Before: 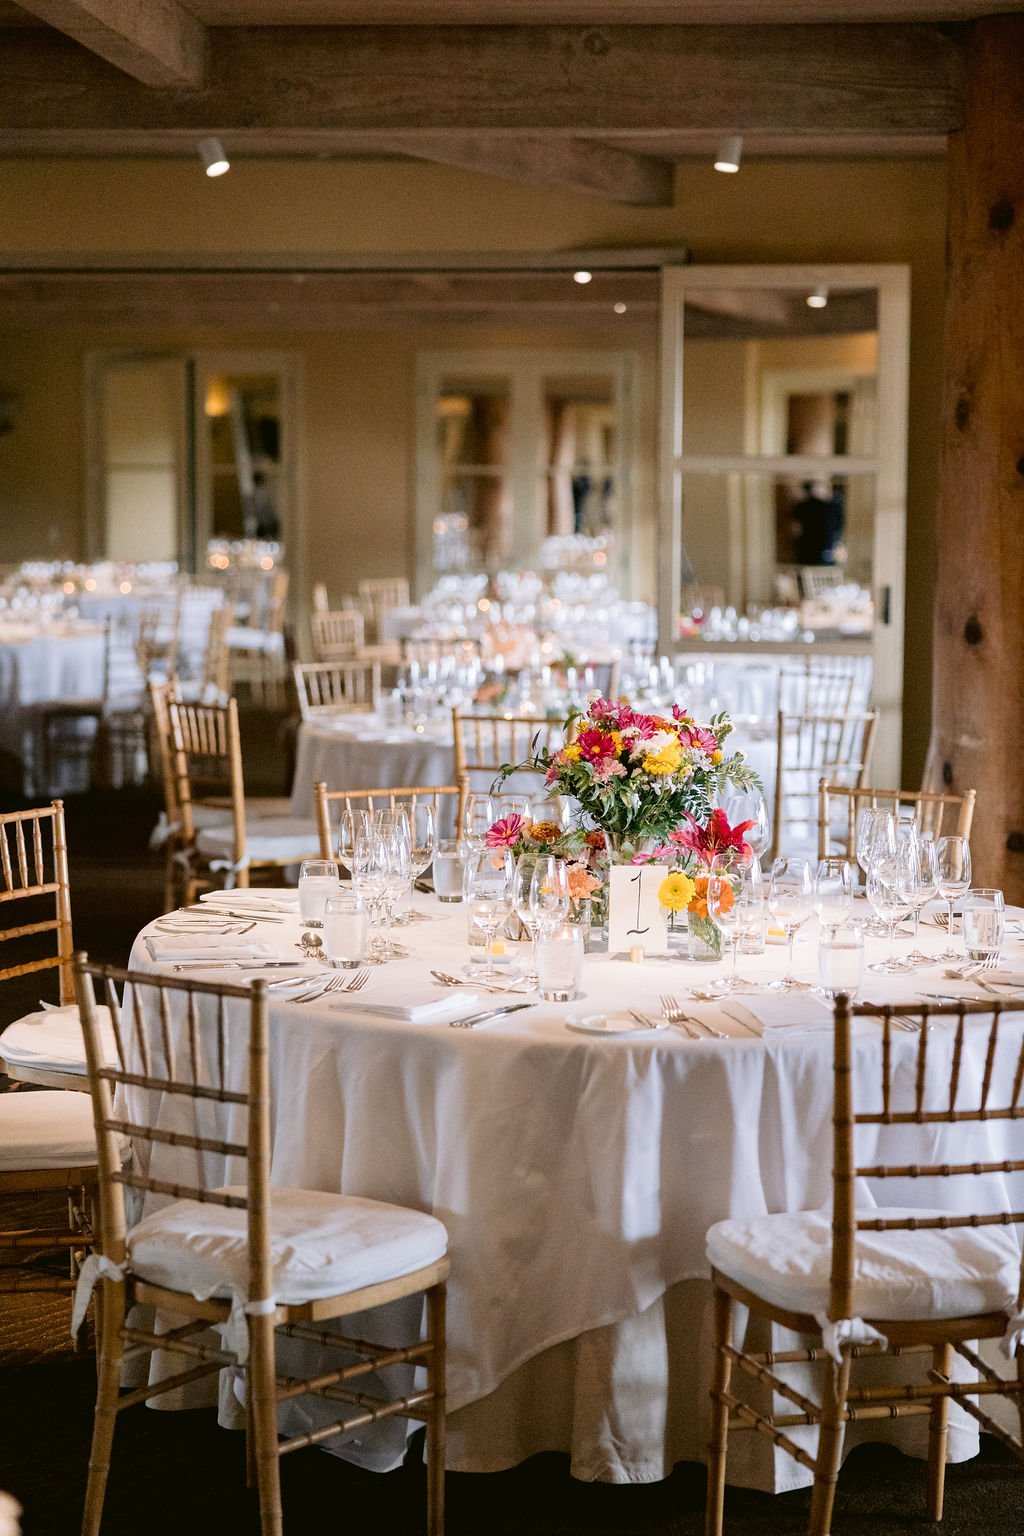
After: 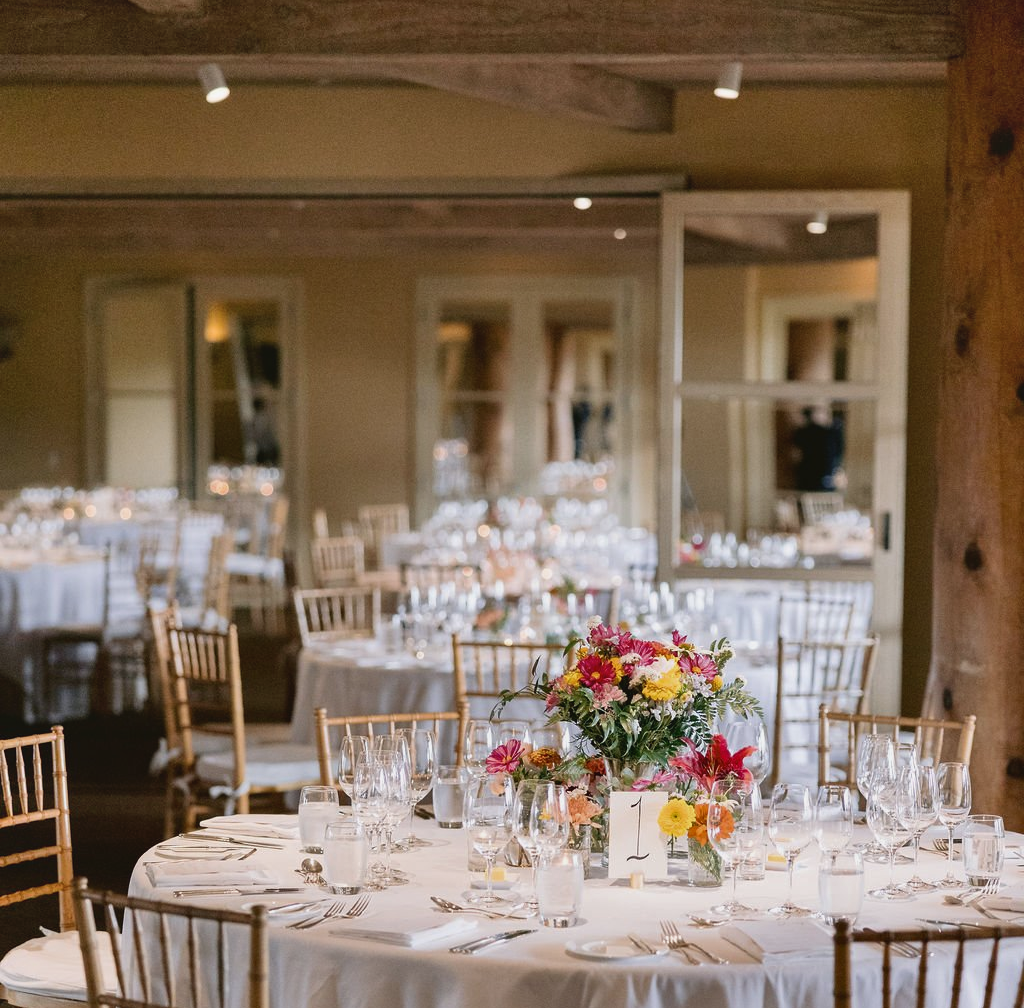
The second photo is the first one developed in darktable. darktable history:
shadows and highlights: soften with gaussian
crop and rotate: top 4.848%, bottom 29.503%
contrast brightness saturation: contrast -0.08, brightness -0.04, saturation -0.11
